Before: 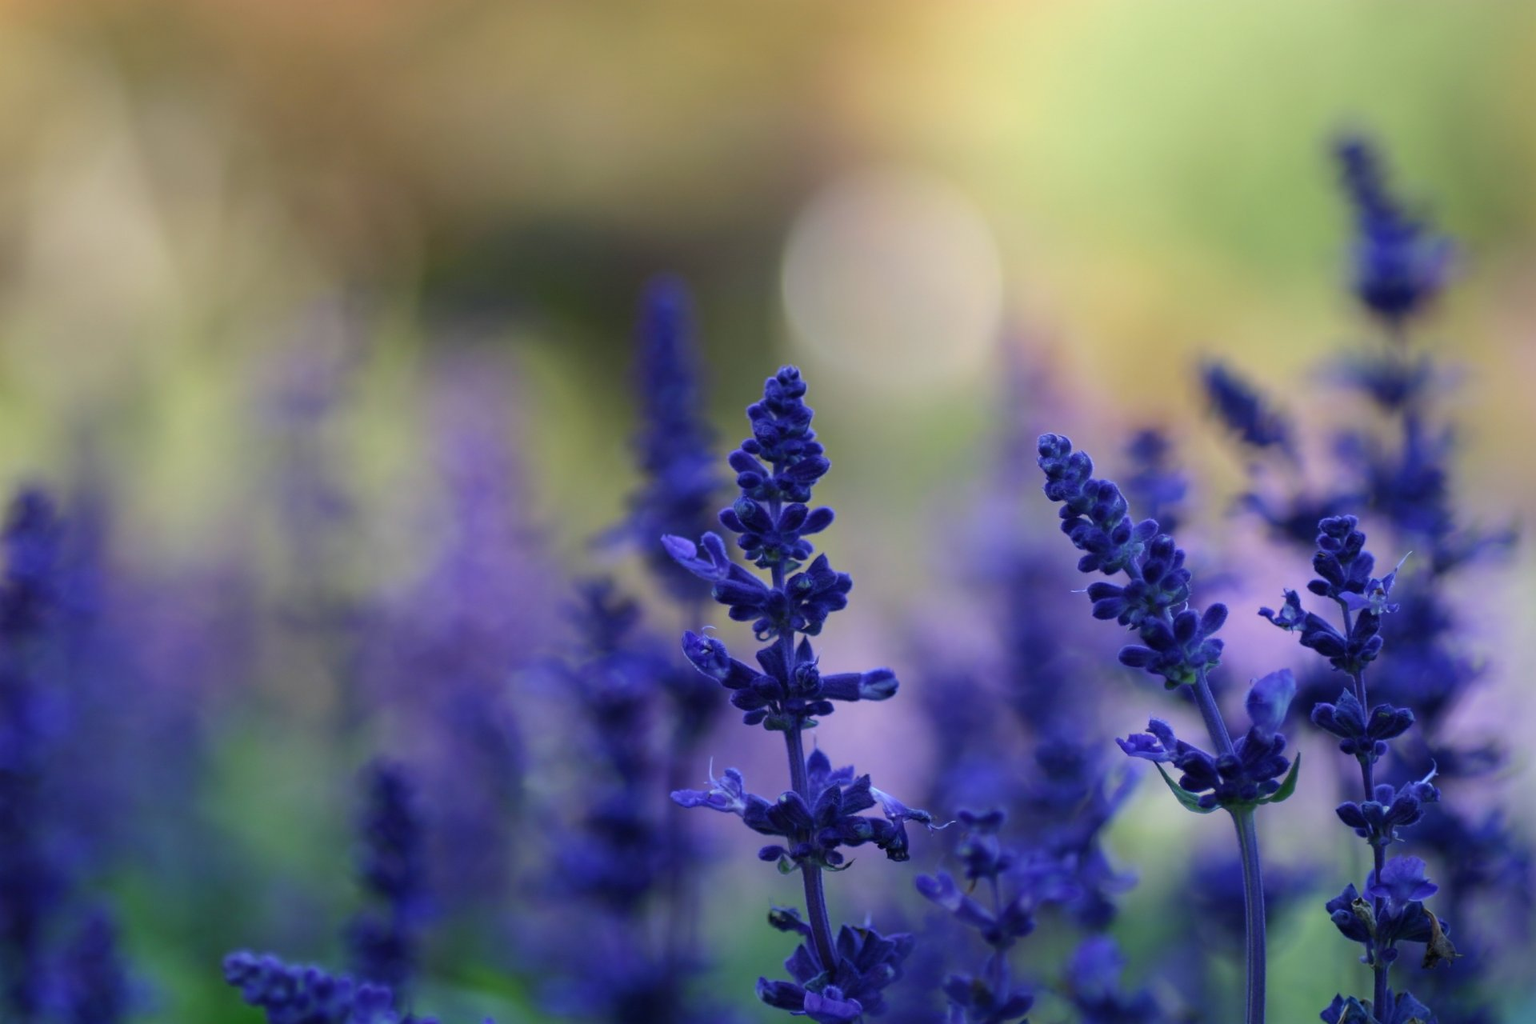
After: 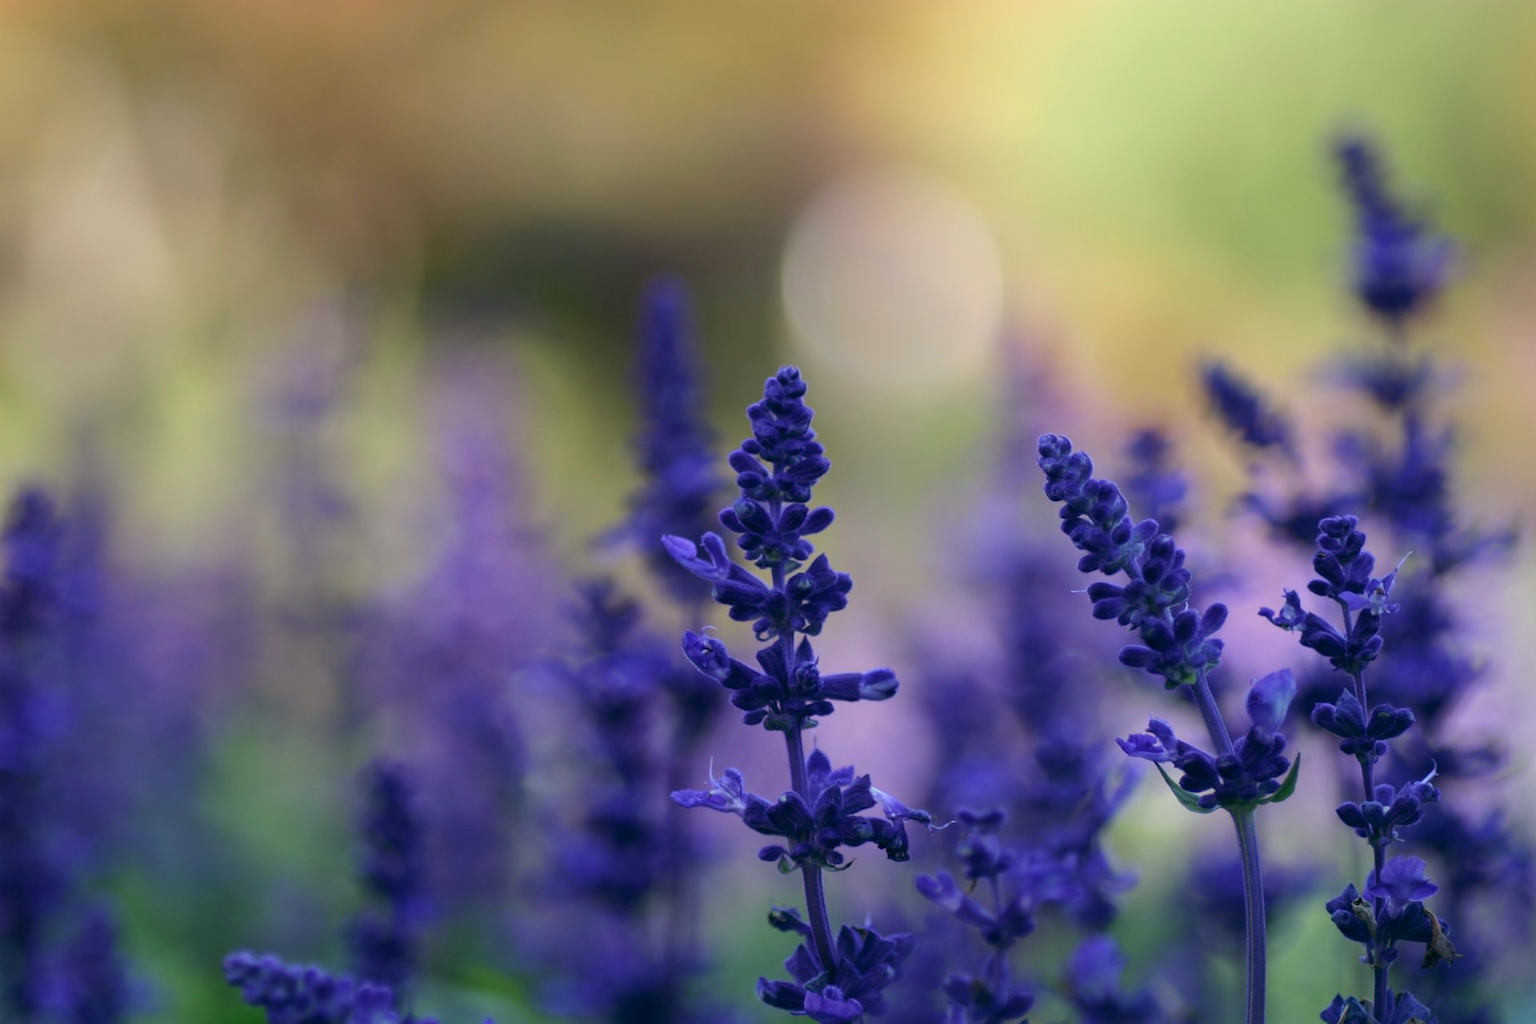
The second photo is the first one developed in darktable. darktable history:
color balance: lift [1, 0.998, 1.001, 1.002], gamma [1, 1.02, 1, 0.98], gain [1, 1.02, 1.003, 0.98]
color correction: saturation 0.99
